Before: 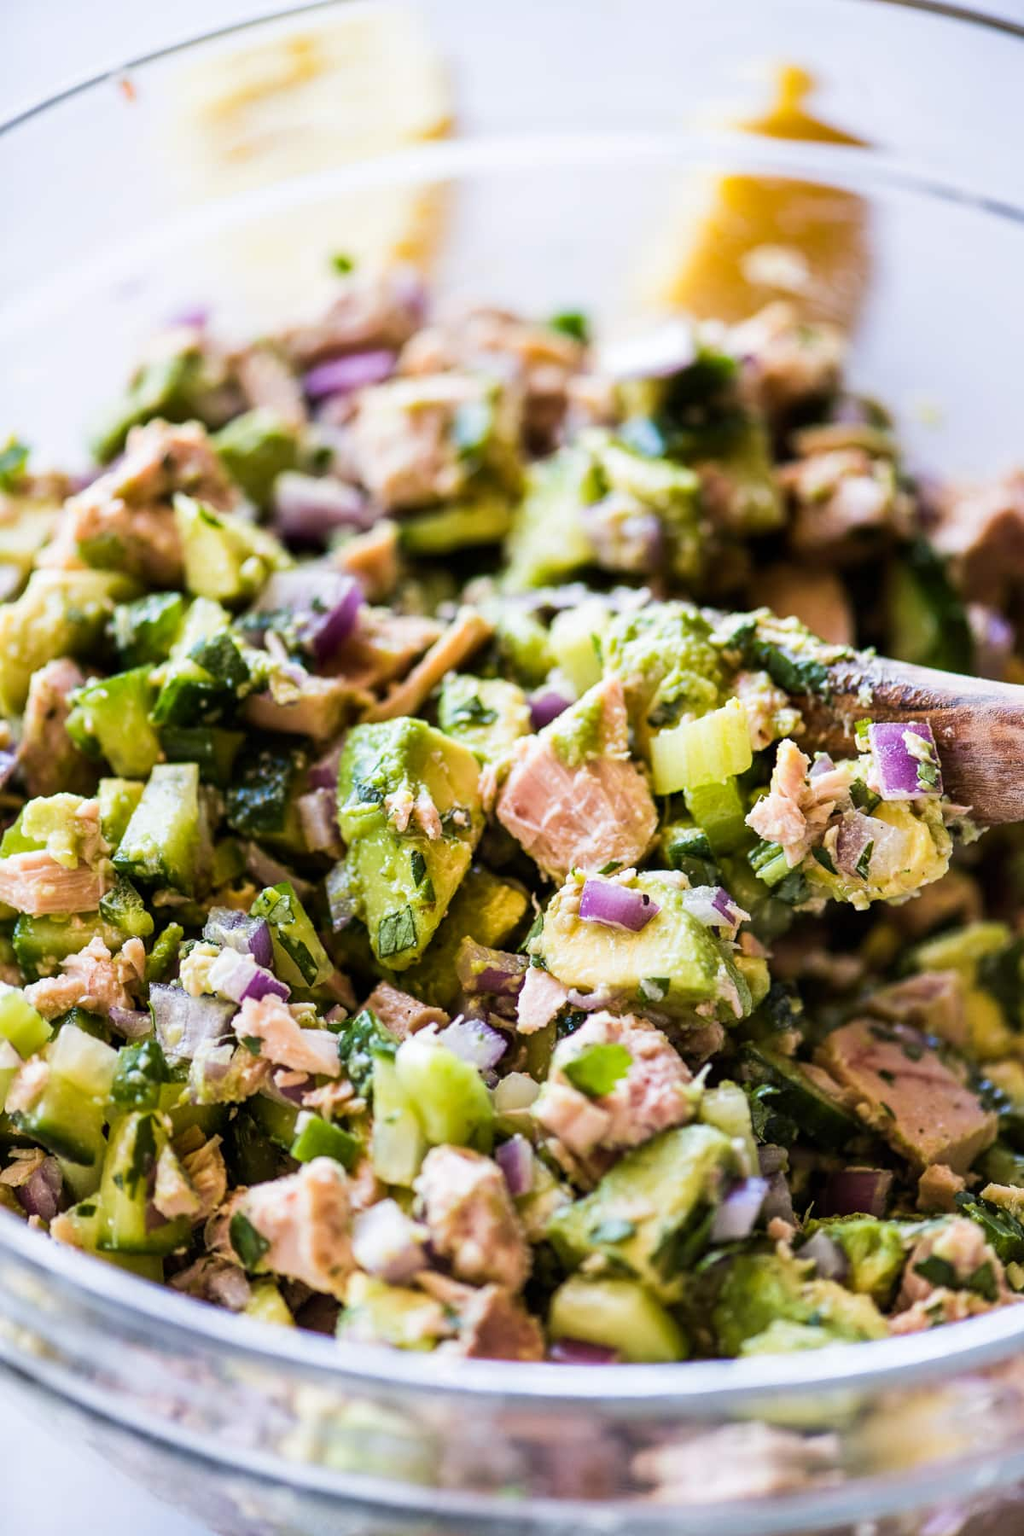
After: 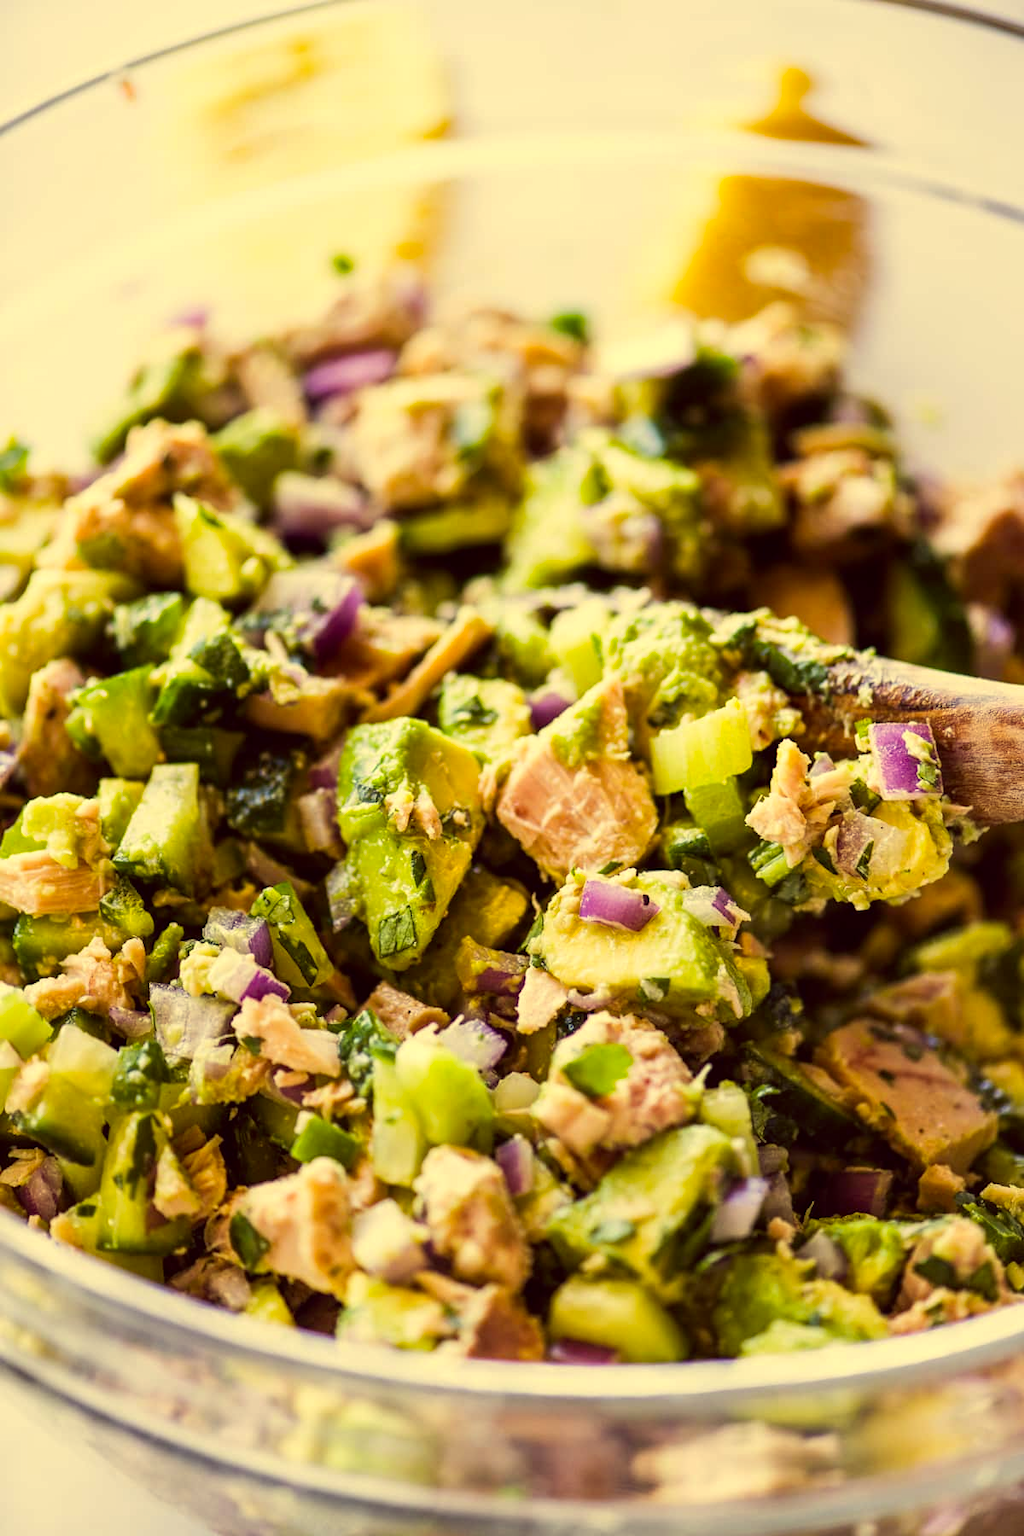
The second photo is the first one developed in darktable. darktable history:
color correction: highlights a* -0.546, highlights b* 39.99, shadows a* 9.66, shadows b* -0.617
